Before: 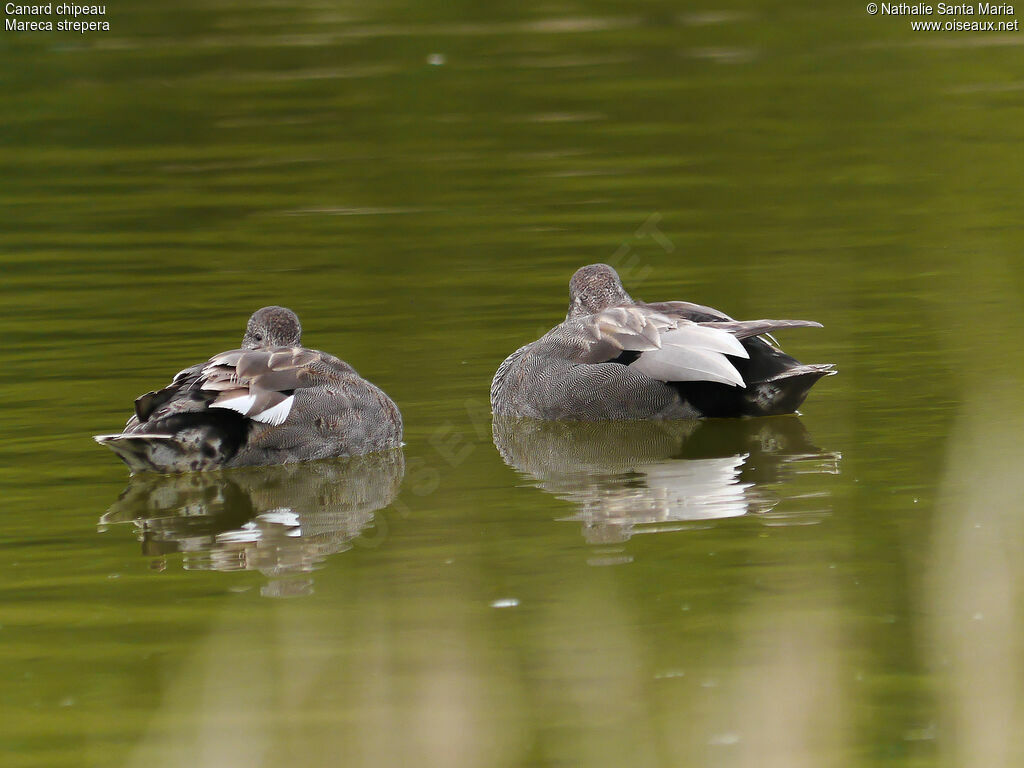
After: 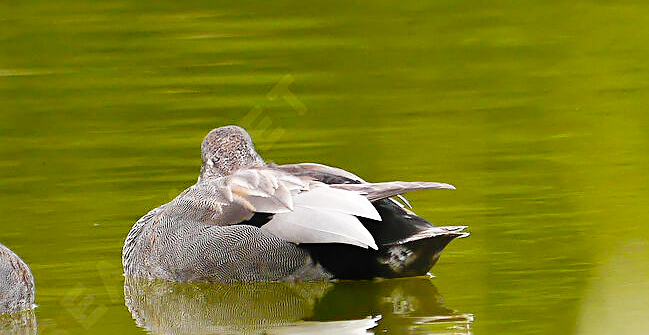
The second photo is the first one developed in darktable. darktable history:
exposure: exposure -0.012 EV, compensate highlight preservation false
crop: left 36.034%, top 18.025%, right 0.586%, bottom 38.263%
tone curve: curves: ch0 [(0, 0.008) (0.107, 0.091) (0.278, 0.351) (0.457, 0.562) (0.628, 0.738) (0.839, 0.909) (0.998, 0.978)]; ch1 [(0, 0) (0.437, 0.408) (0.474, 0.479) (0.502, 0.5) (0.527, 0.519) (0.561, 0.575) (0.608, 0.665) (0.669, 0.748) (0.859, 0.899) (1, 1)]; ch2 [(0, 0) (0.33, 0.301) (0.421, 0.443) (0.473, 0.498) (0.502, 0.504) (0.522, 0.527) (0.549, 0.583) (0.644, 0.703) (1, 1)], preserve colors none
sharpen: on, module defaults
shadows and highlights: soften with gaussian
color zones: curves: ch0 [(0.224, 0.526) (0.75, 0.5)]; ch1 [(0.055, 0.526) (0.224, 0.761) (0.377, 0.526) (0.75, 0.5)]
color balance rgb: perceptual saturation grading › global saturation -0.08%, perceptual brilliance grading › global brilliance 11.641%, global vibrance 7.032%, saturation formula JzAzBz (2021)
